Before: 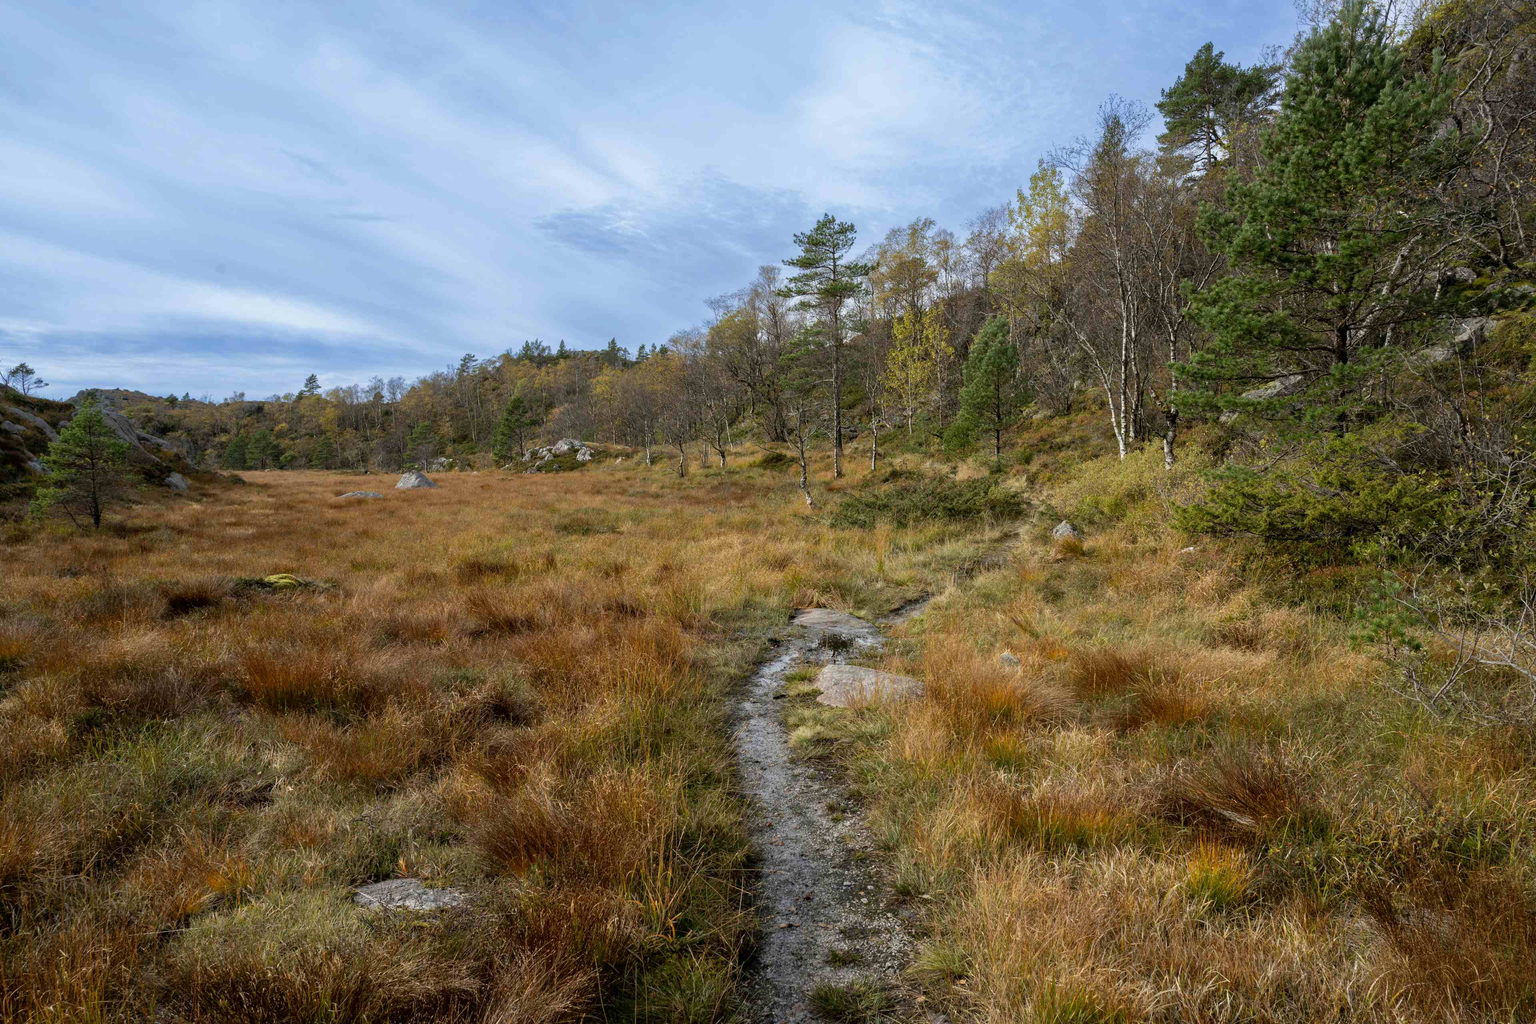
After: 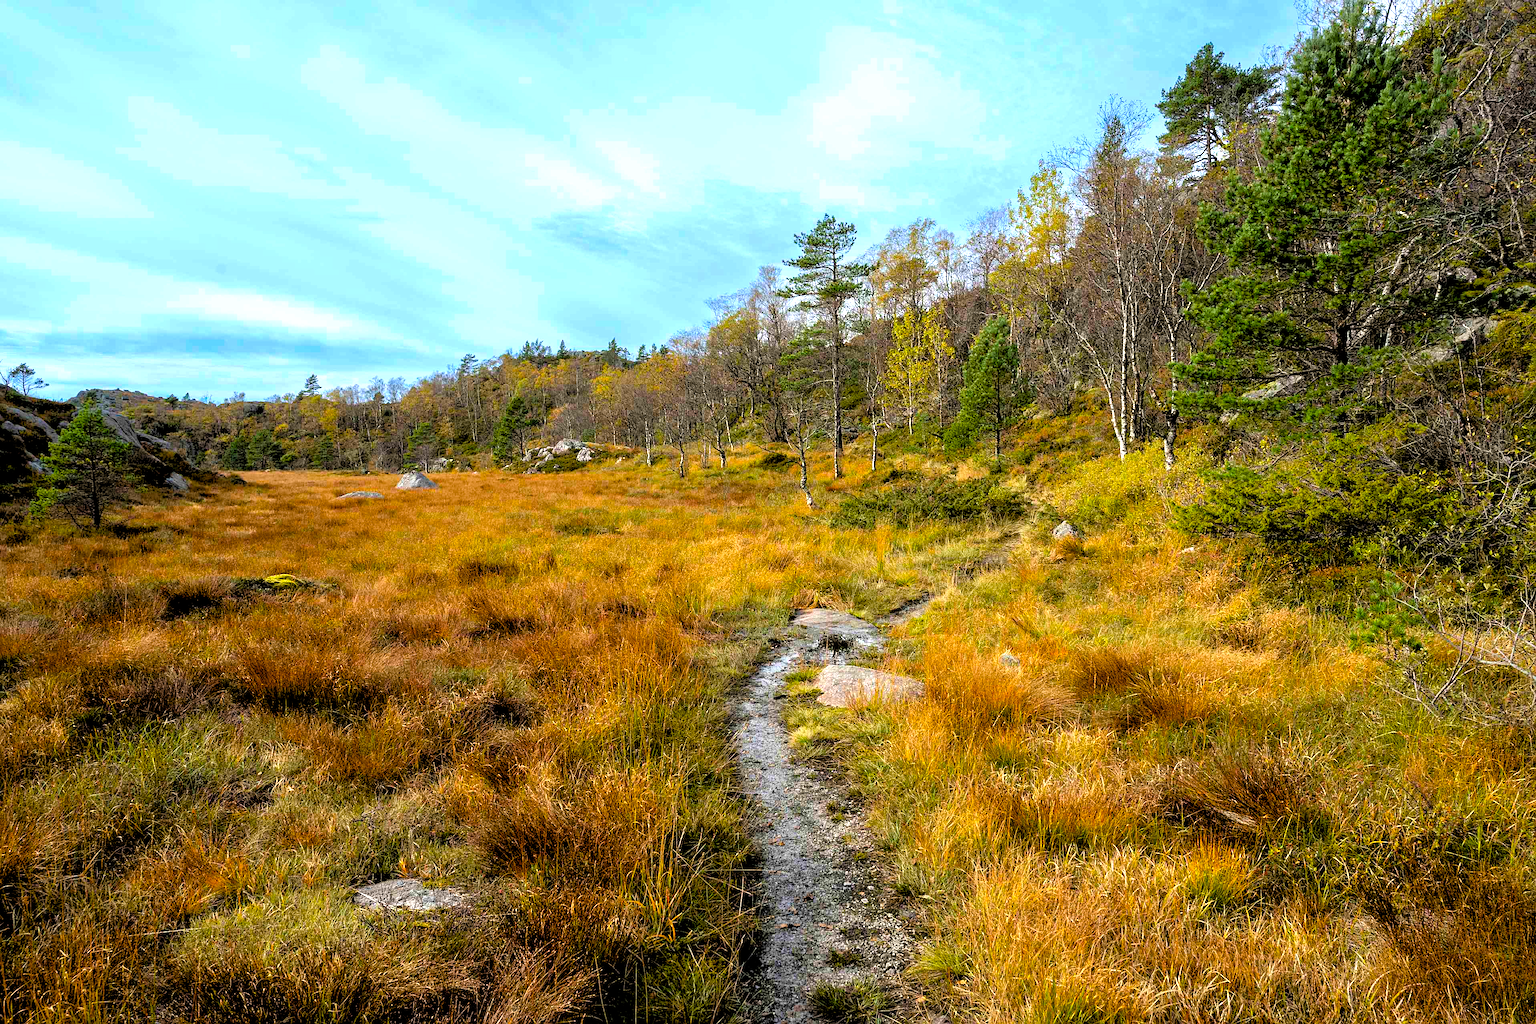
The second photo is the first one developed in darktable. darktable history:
color balance rgb: perceptual saturation grading › global saturation 30%, global vibrance 20%
exposure: black level correction 0, exposure 0.7 EV, compensate exposure bias true, compensate highlight preservation false
rgb levels: levels [[0.029, 0.461, 0.922], [0, 0.5, 1], [0, 0.5, 1]]
sharpen: on, module defaults
